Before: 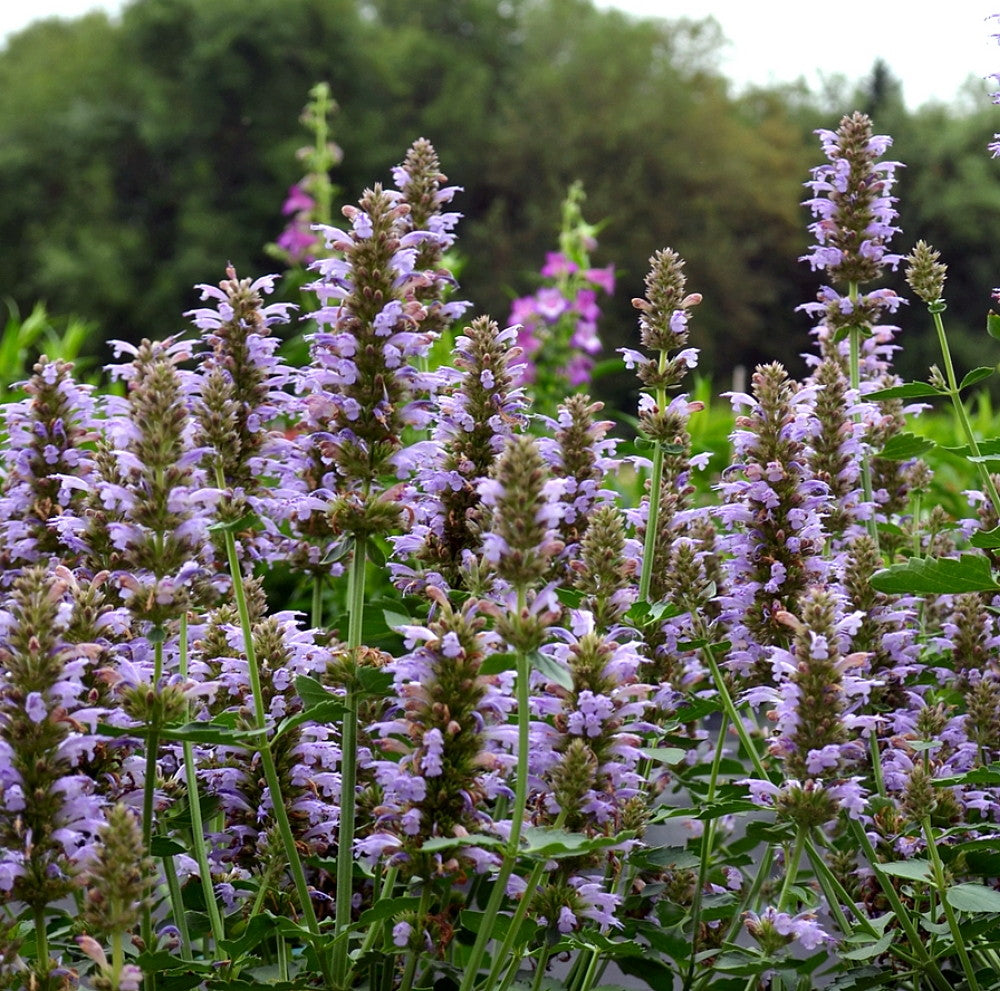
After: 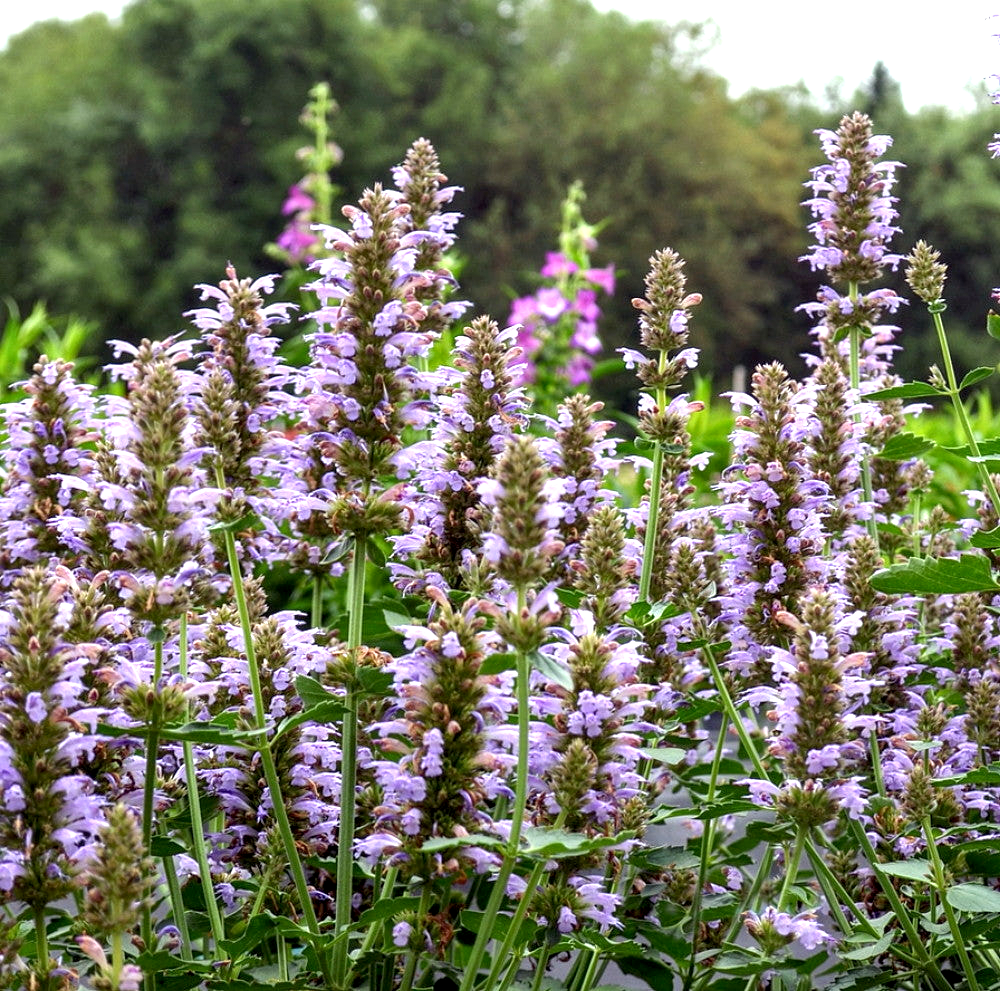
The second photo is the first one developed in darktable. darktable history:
local contrast: on, module defaults
exposure: black level correction 0.001, exposure 0.675 EV, compensate highlight preservation false
